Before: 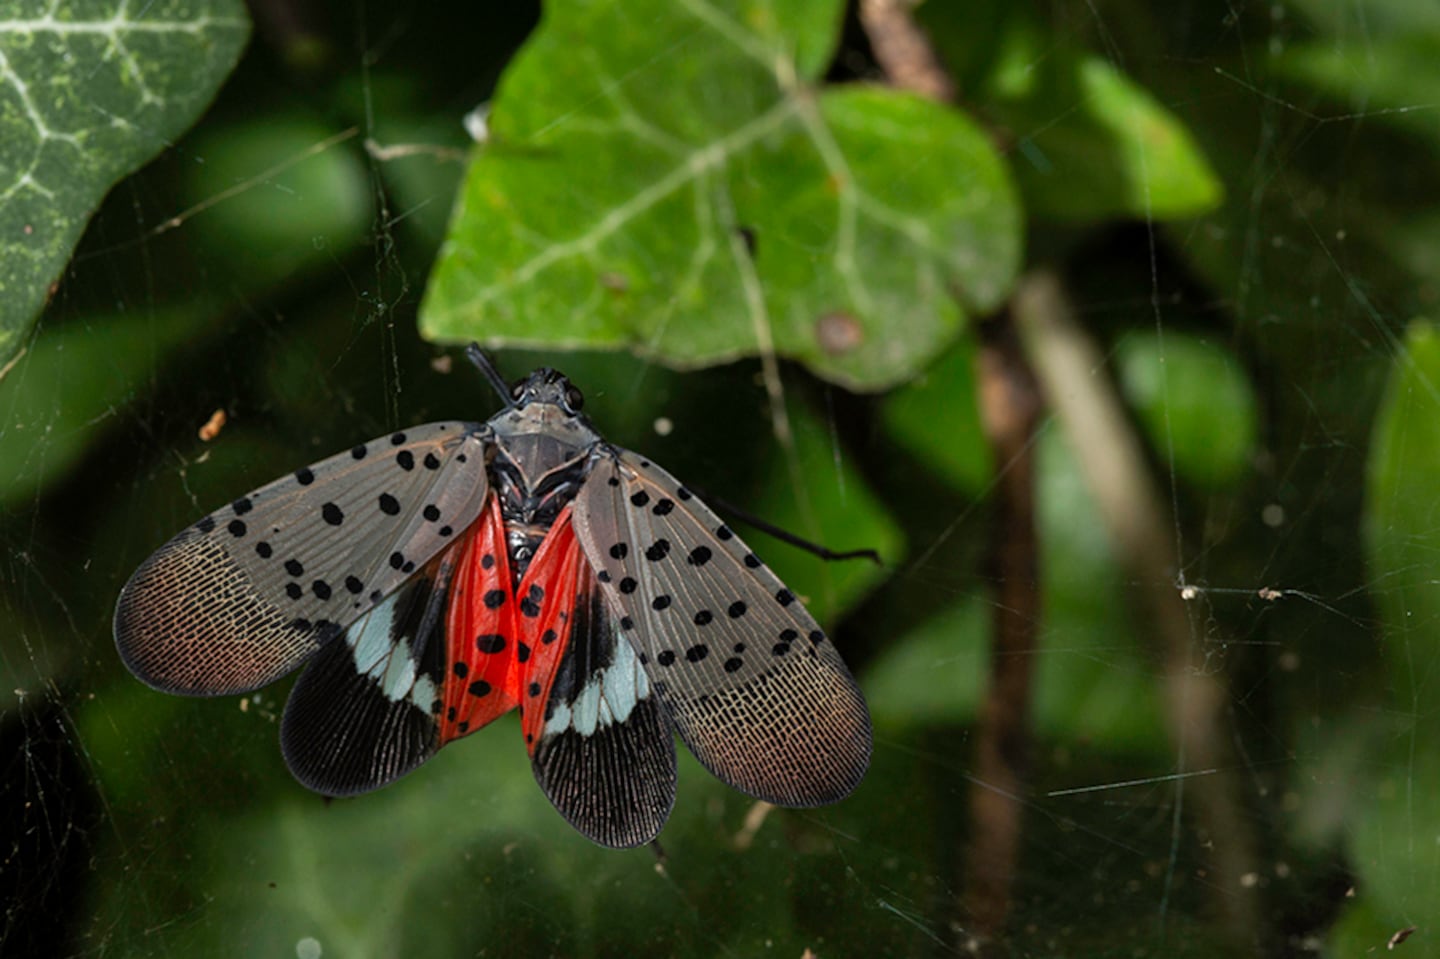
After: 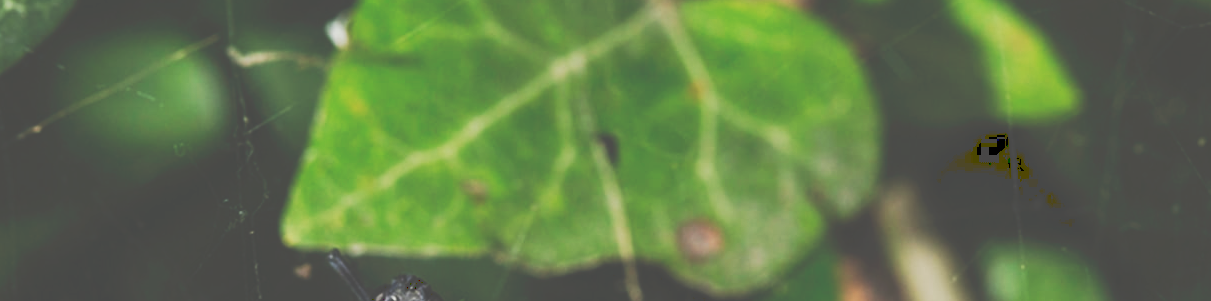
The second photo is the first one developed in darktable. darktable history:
tone curve: curves: ch0 [(0, 0) (0.003, 0.301) (0.011, 0.302) (0.025, 0.307) (0.044, 0.313) (0.069, 0.316) (0.1, 0.322) (0.136, 0.325) (0.177, 0.341) (0.224, 0.358) (0.277, 0.386) (0.335, 0.429) (0.399, 0.486) (0.468, 0.556) (0.543, 0.644) (0.623, 0.728) (0.709, 0.796) (0.801, 0.854) (0.898, 0.908) (1, 1)], preserve colors none
crop and rotate: left 9.7%, top 9.714%, right 6.146%, bottom 58.827%
